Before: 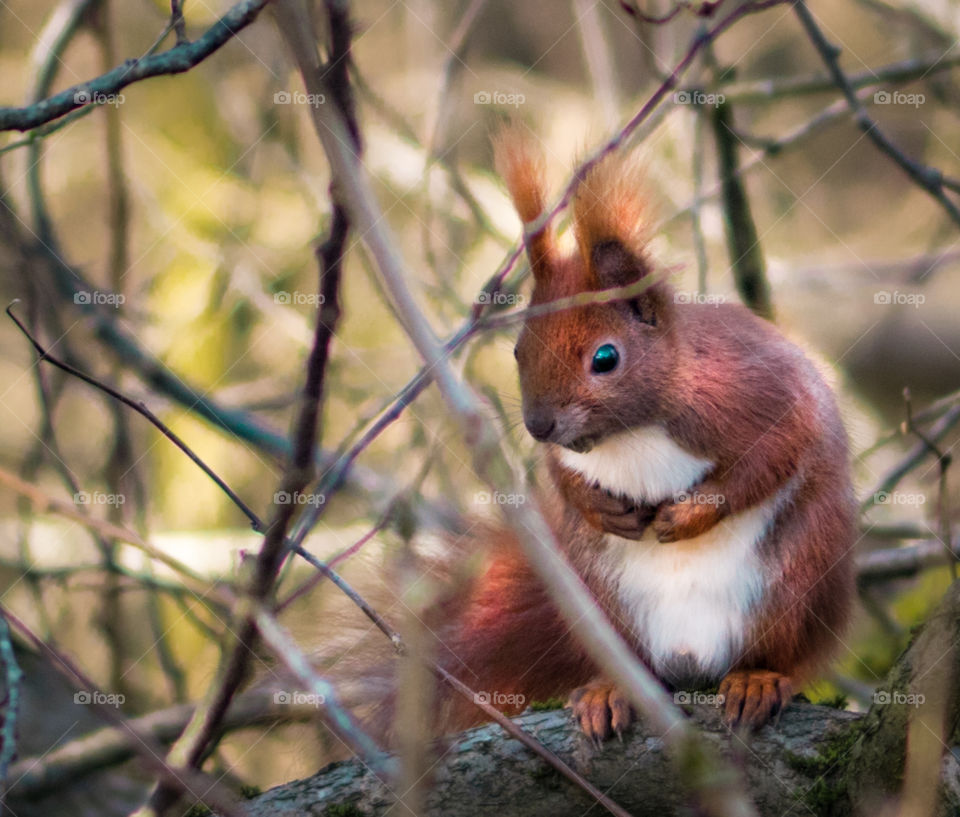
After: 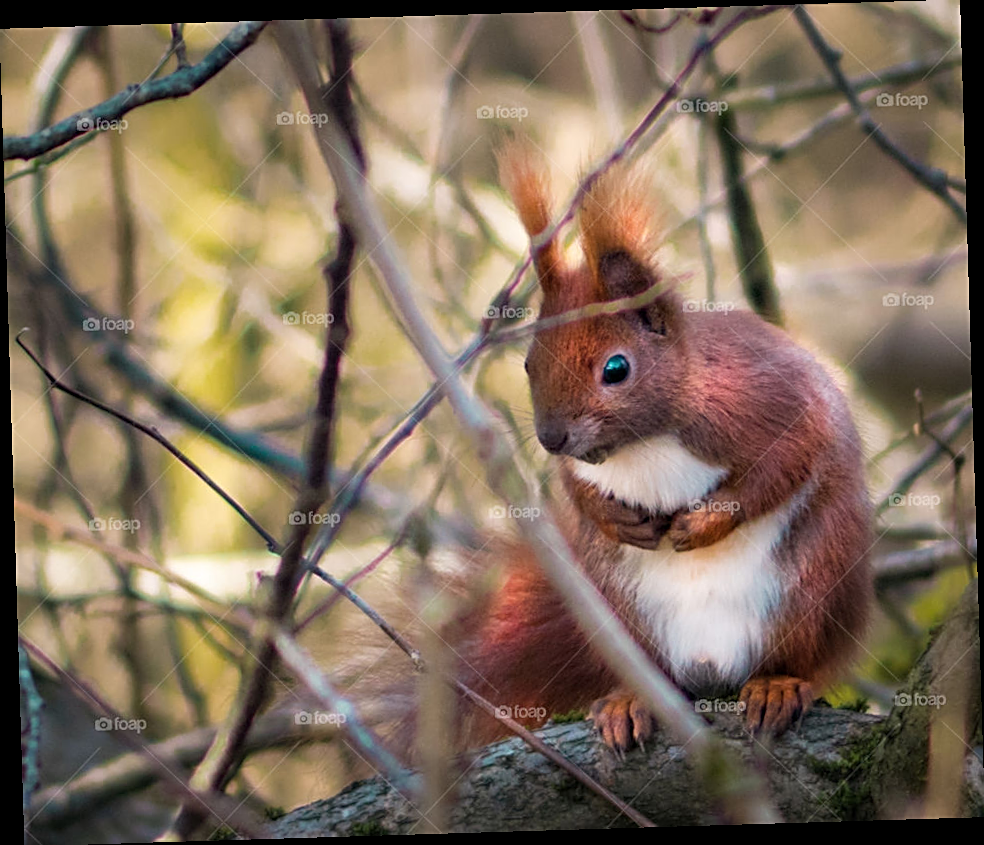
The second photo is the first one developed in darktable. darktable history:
rotate and perspective: rotation -1.75°, automatic cropping off
sharpen: on, module defaults
